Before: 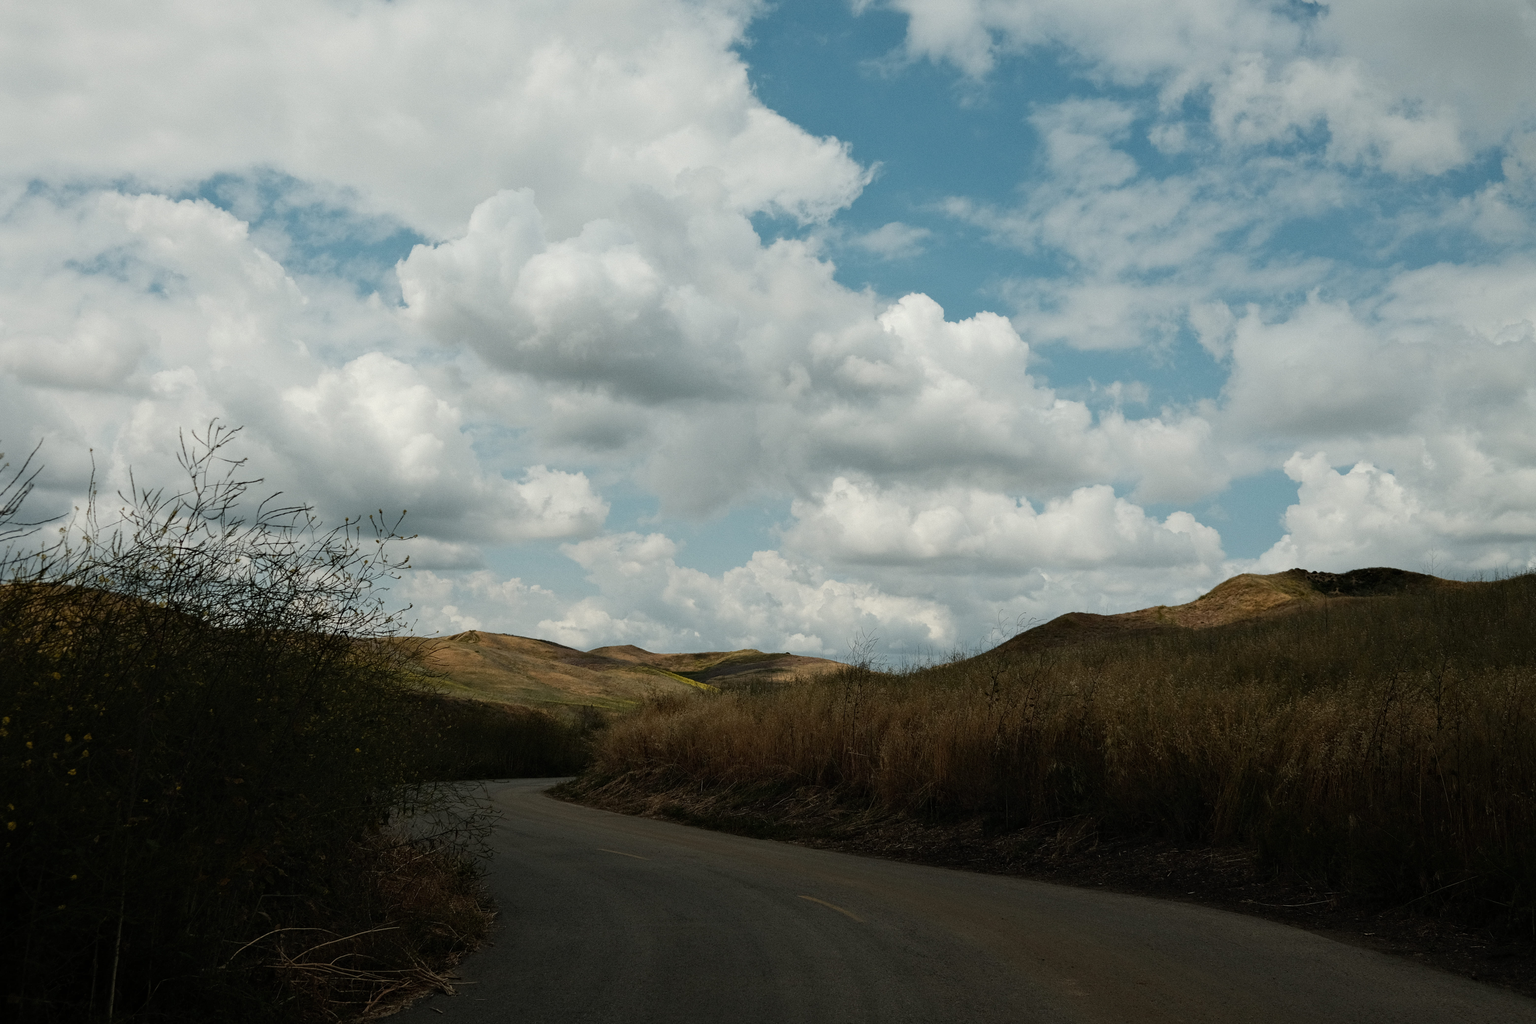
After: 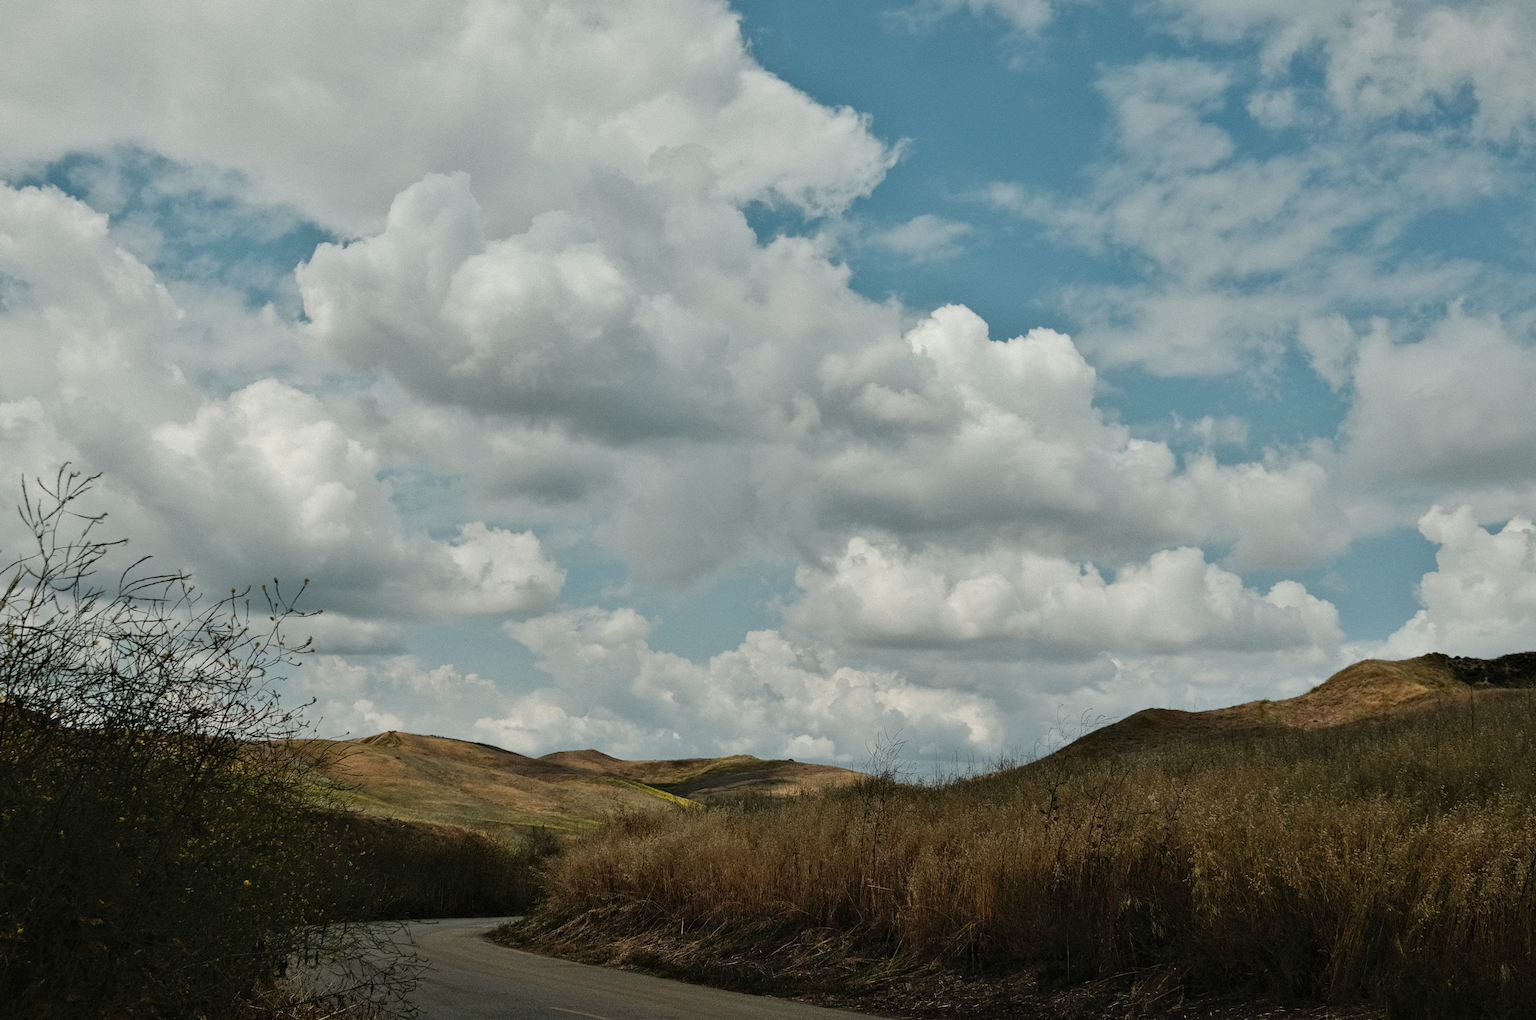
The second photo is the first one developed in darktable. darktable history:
shadows and highlights: low approximation 0.01, soften with gaussian
crop and rotate: left 10.601%, top 5.147%, right 10.332%, bottom 16.044%
